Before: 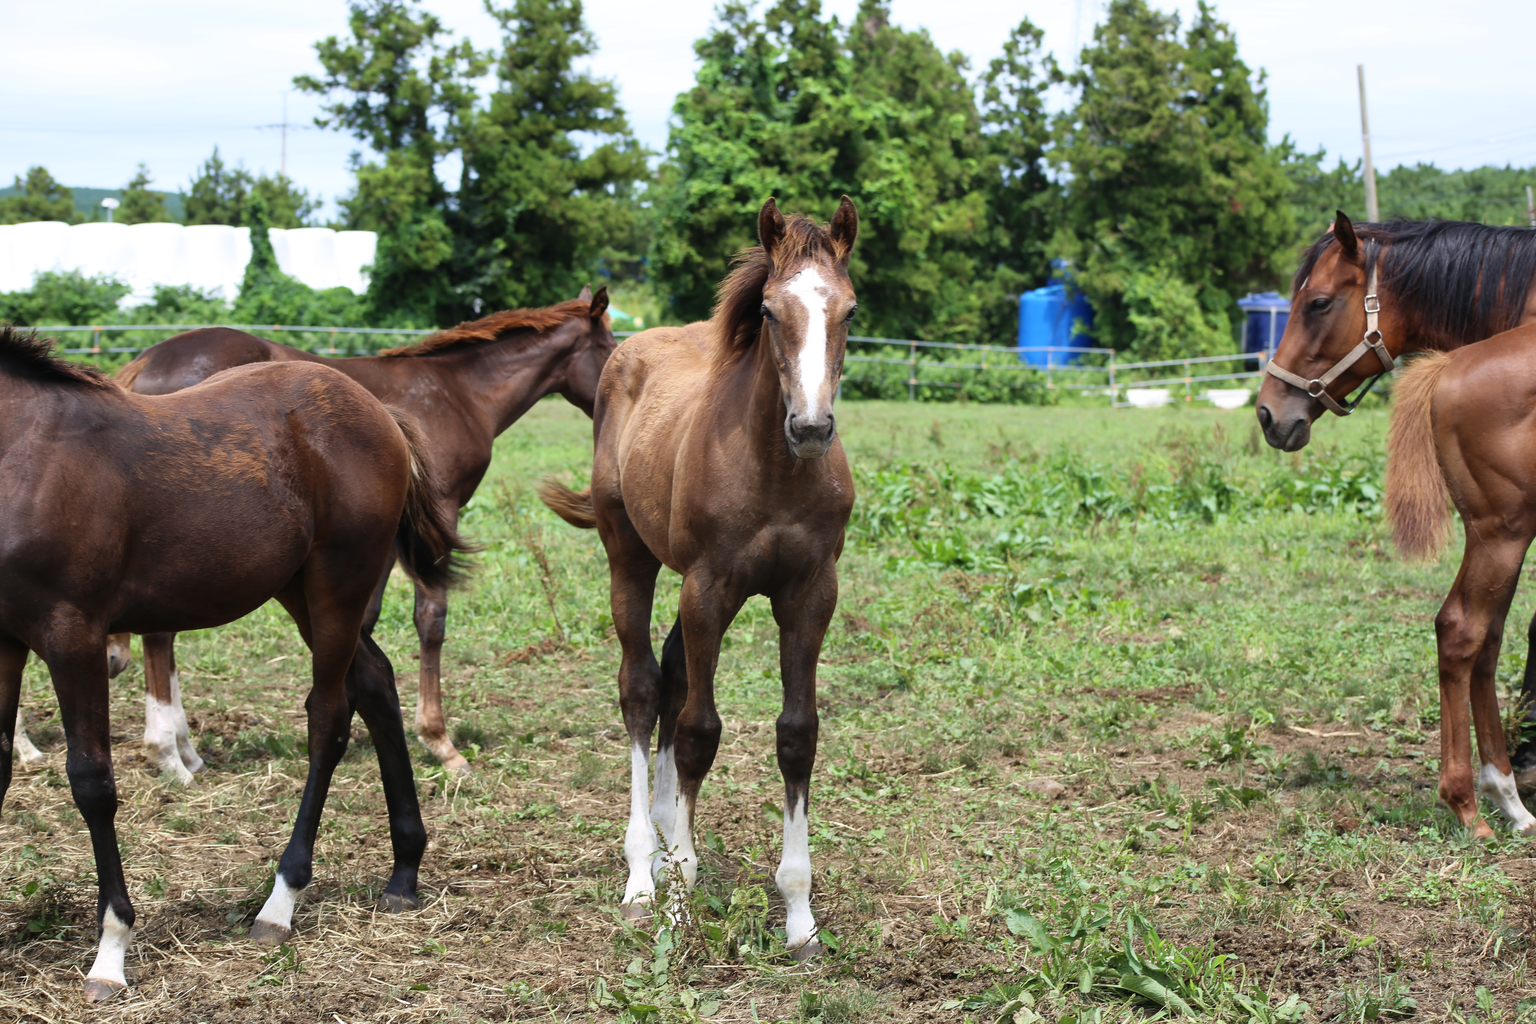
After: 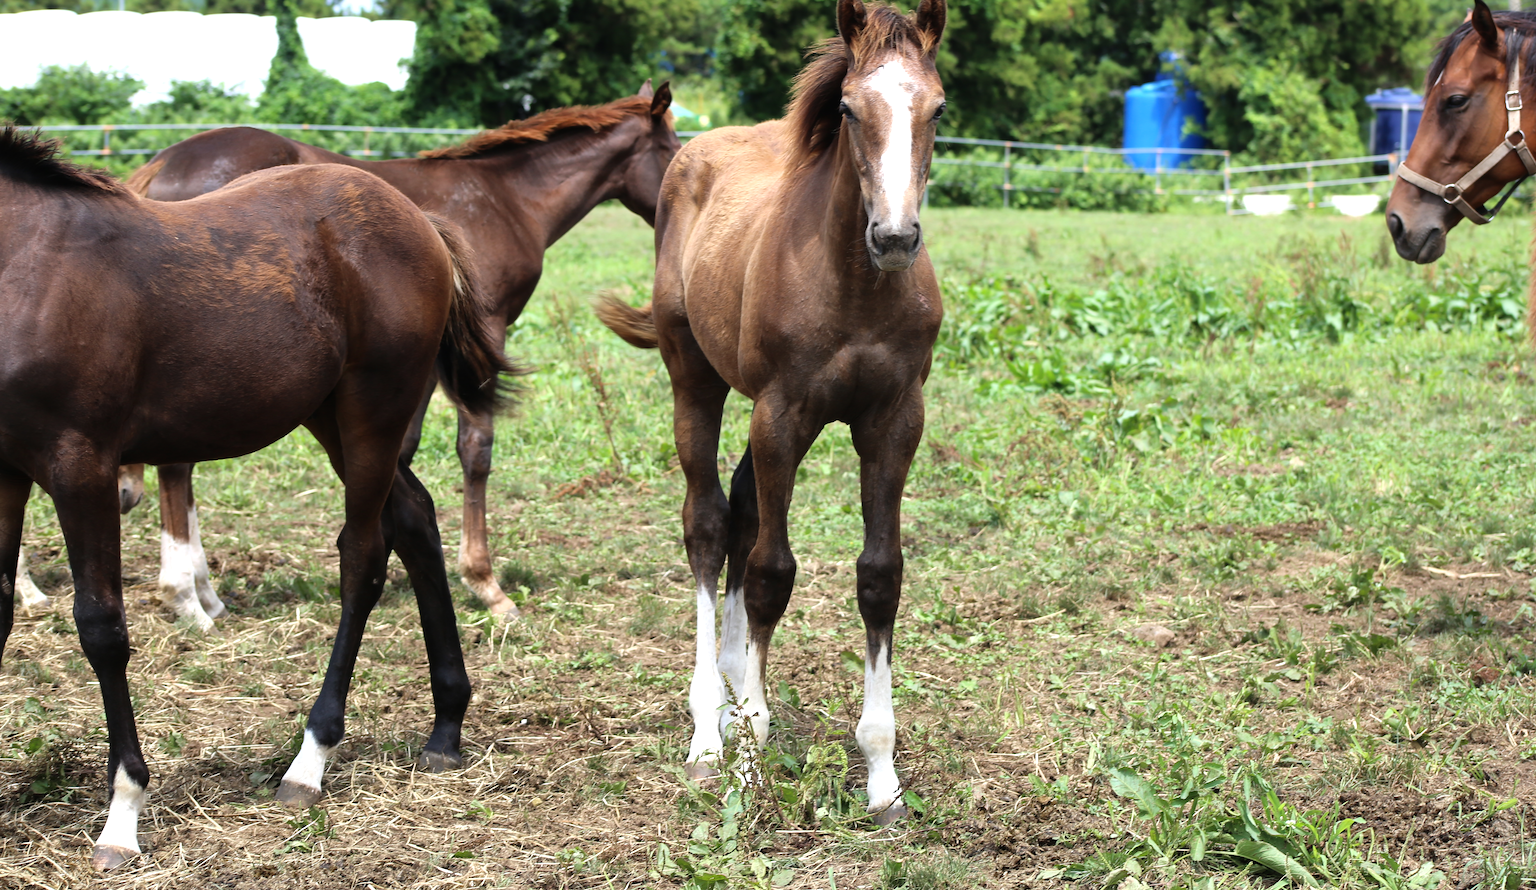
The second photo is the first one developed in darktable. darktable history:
crop: top 20.806%, right 9.332%, bottom 0.345%
tone equalizer: -8 EV -0.414 EV, -7 EV -0.413 EV, -6 EV -0.32 EV, -5 EV -0.218 EV, -3 EV 0.257 EV, -2 EV 0.349 EV, -1 EV 0.397 EV, +0 EV 0.392 EV
